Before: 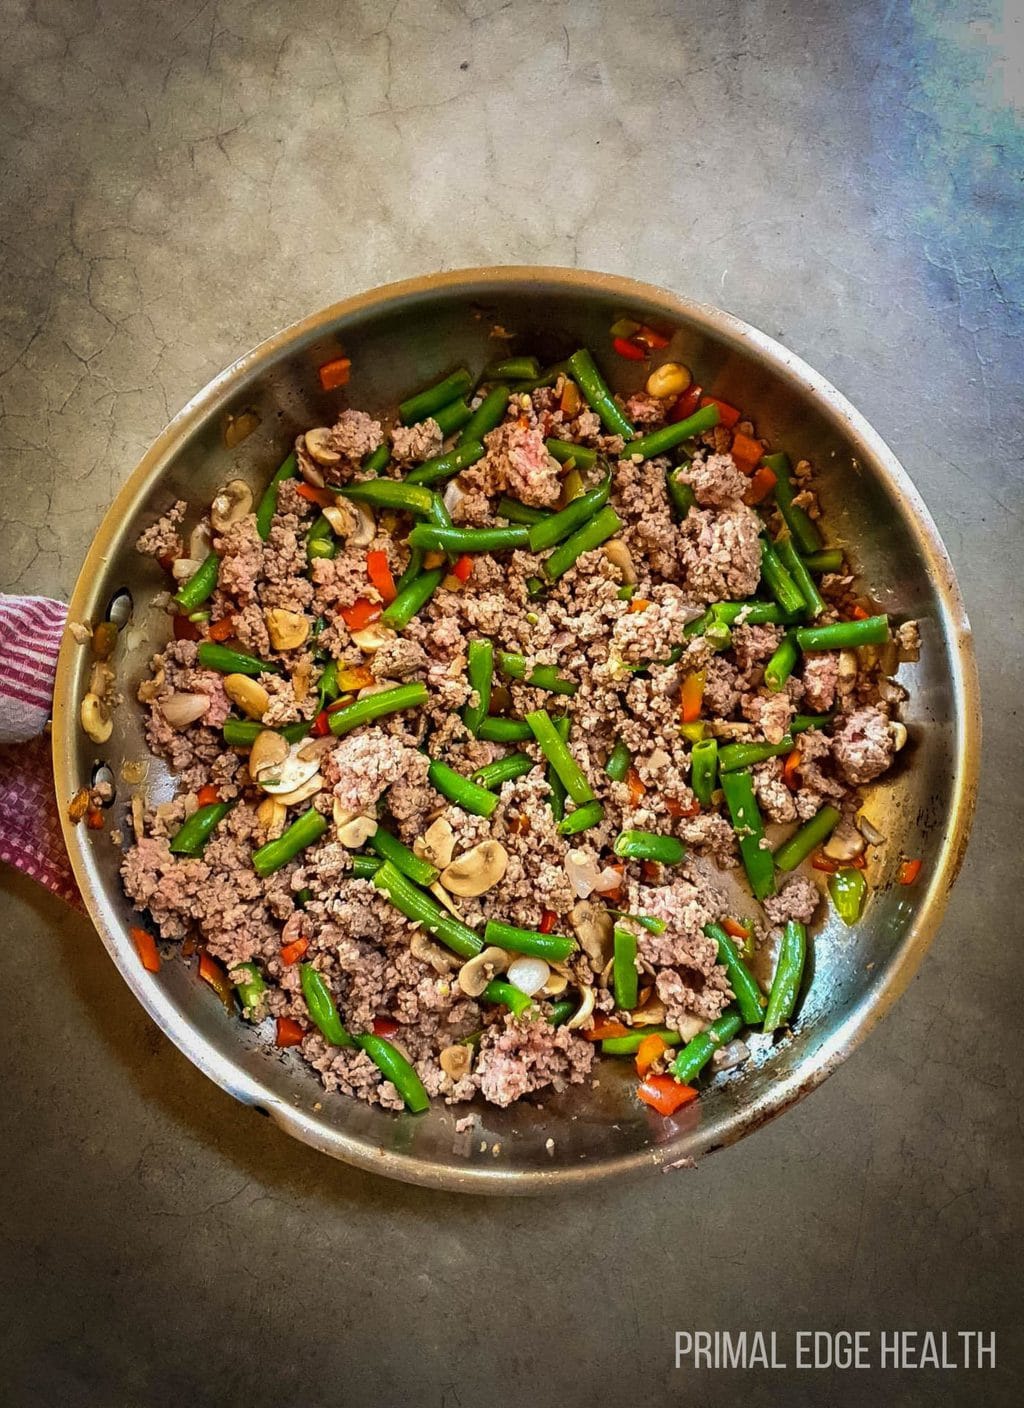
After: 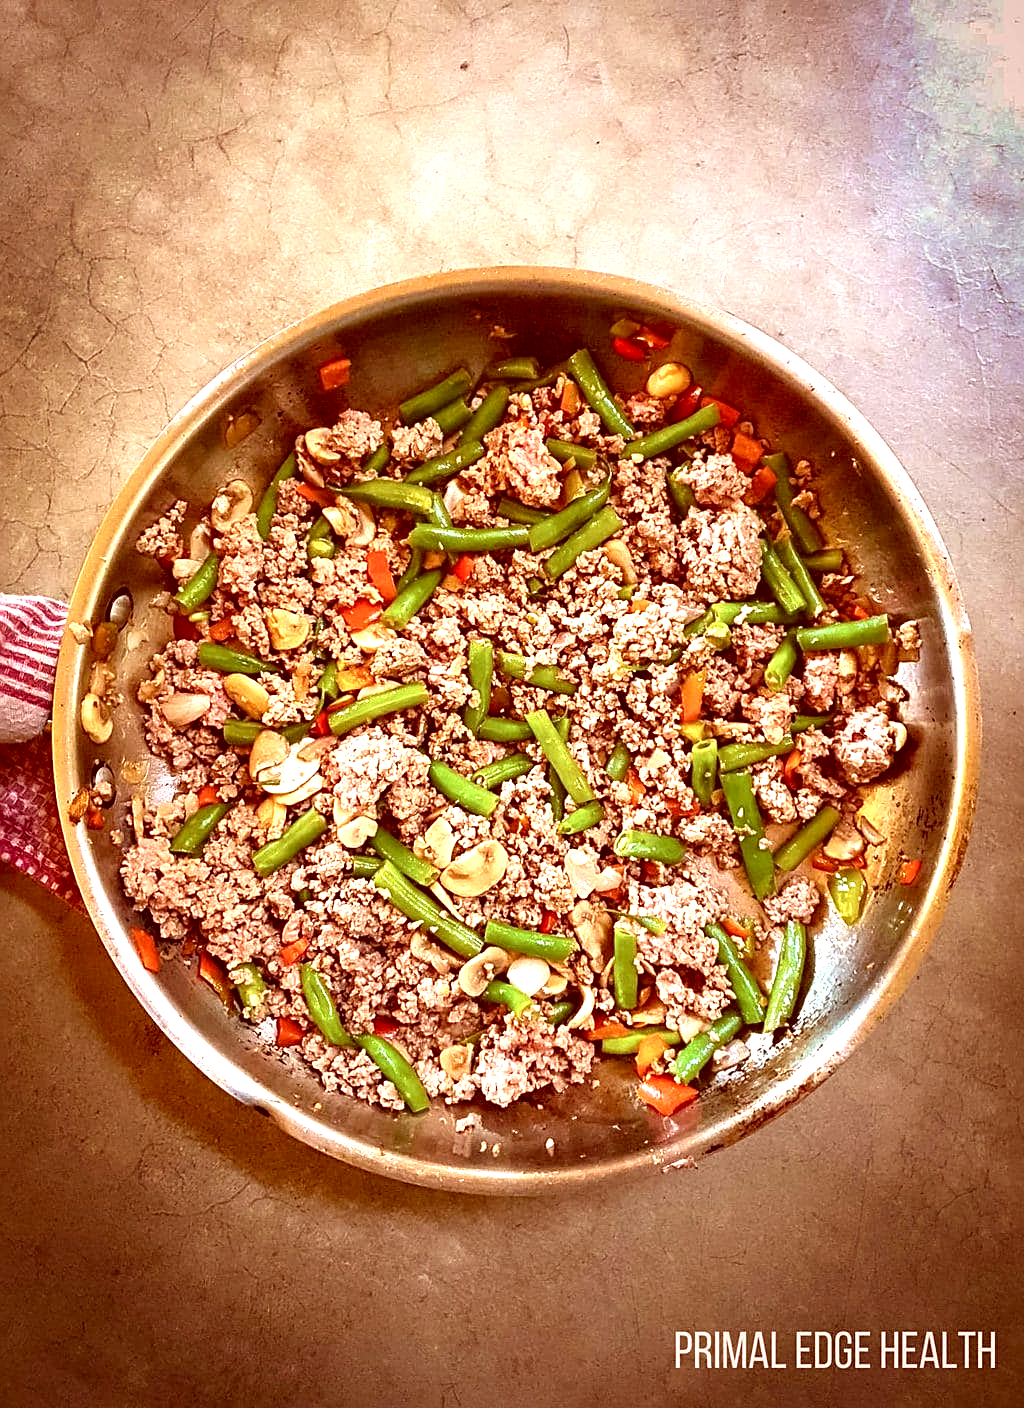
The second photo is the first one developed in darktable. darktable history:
sharpen: on, module defaults
exposure: exposure 1 EV, compensate highlight preservation false
color correction: highlights a* 9.42, highlights b* 8.56, shadows a* 39.84, shadows b* 39.56, saturation 0.783
local contrast: mode bilateral grid, contrast 99, coarseness 99, detail 92%, midtone range 0.2
